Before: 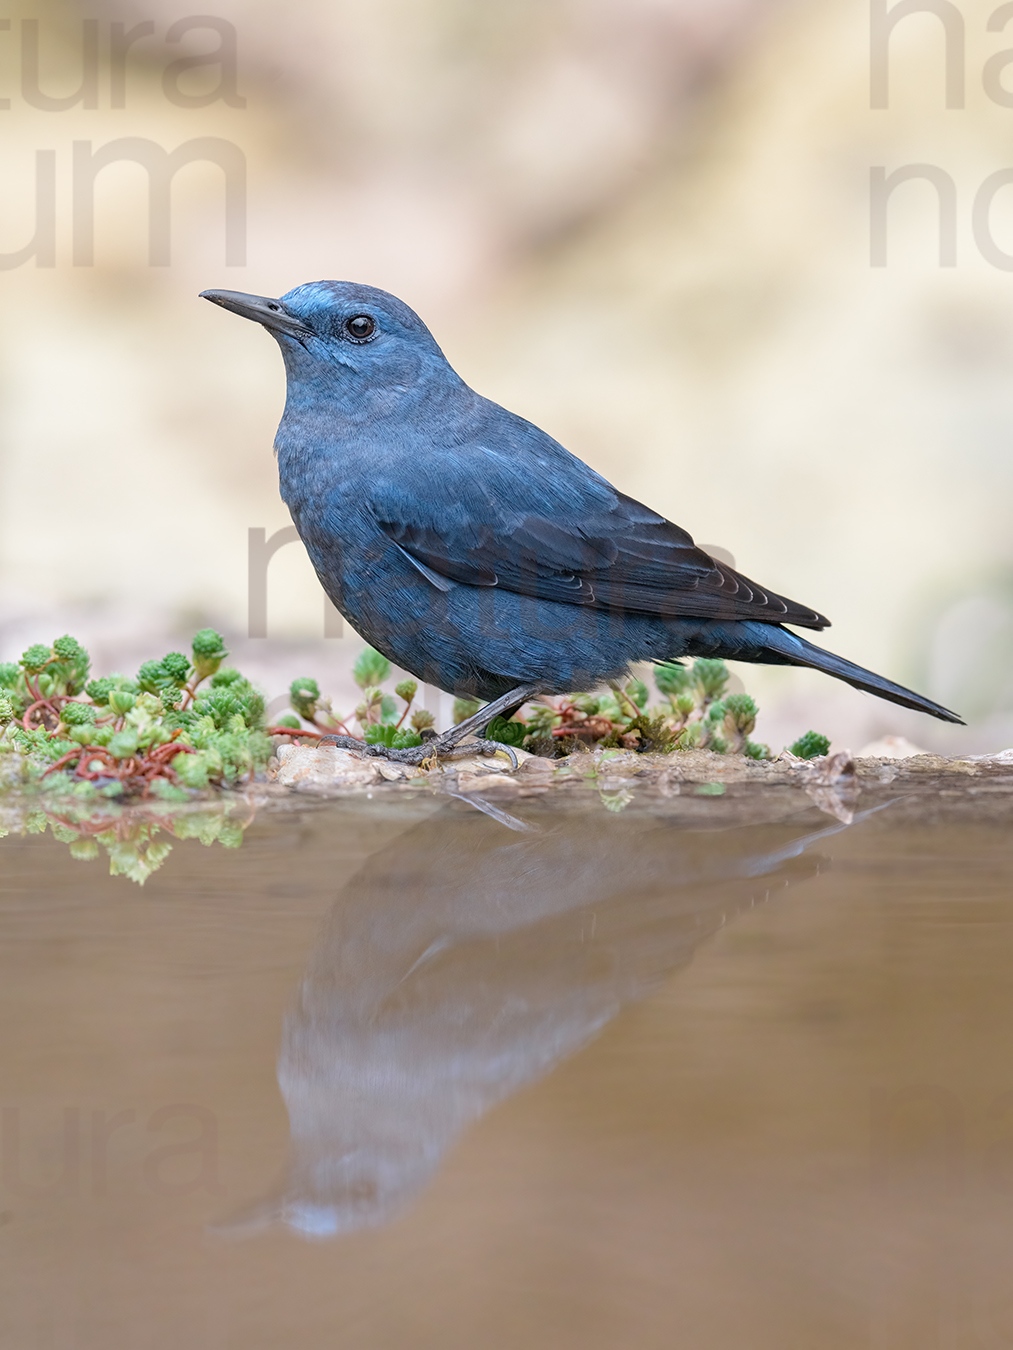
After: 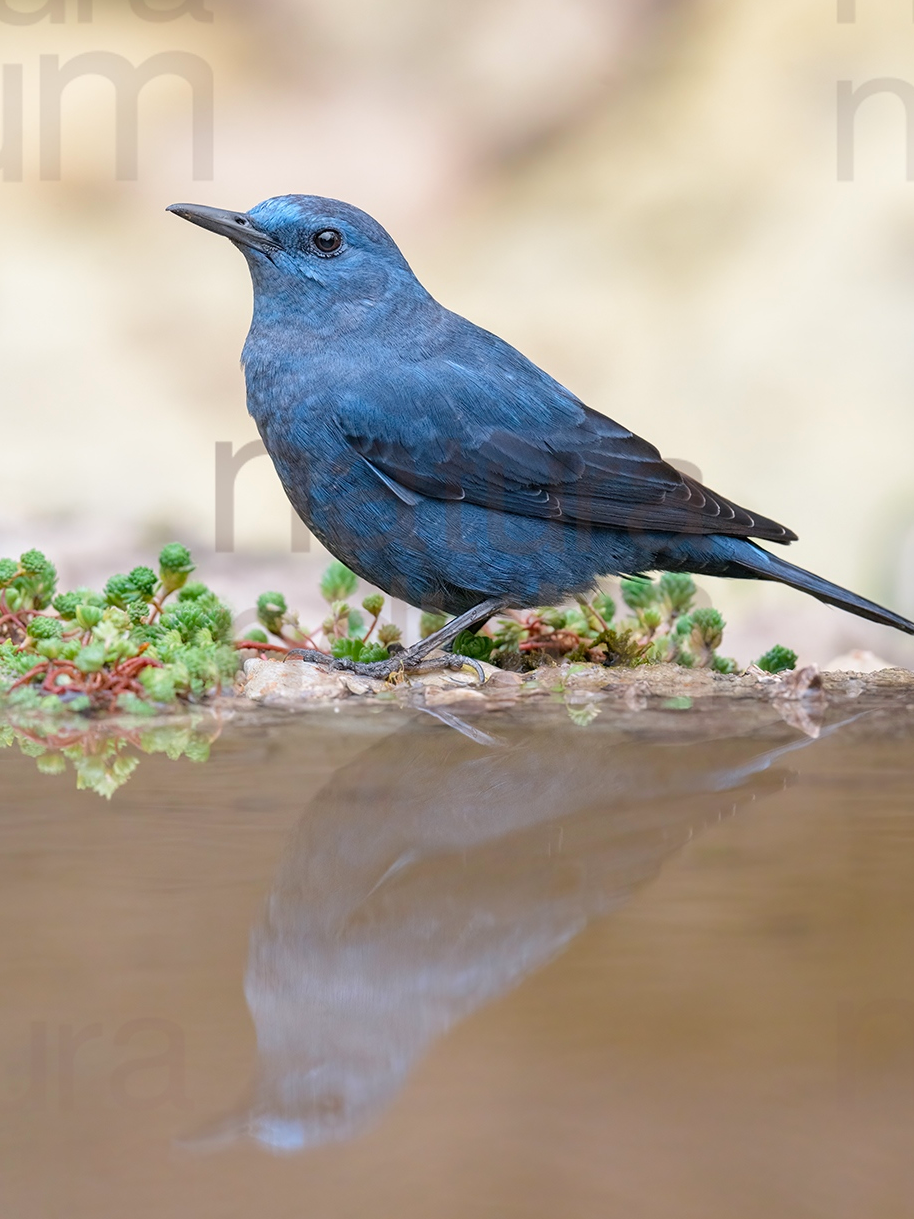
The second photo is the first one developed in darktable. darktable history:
crop: left 3.305%, top 6.436%, right 6.389%, bottom 3.258%
color balance rgb: perceptual saturation grading › global saturation 10%, global vibrance 10%
